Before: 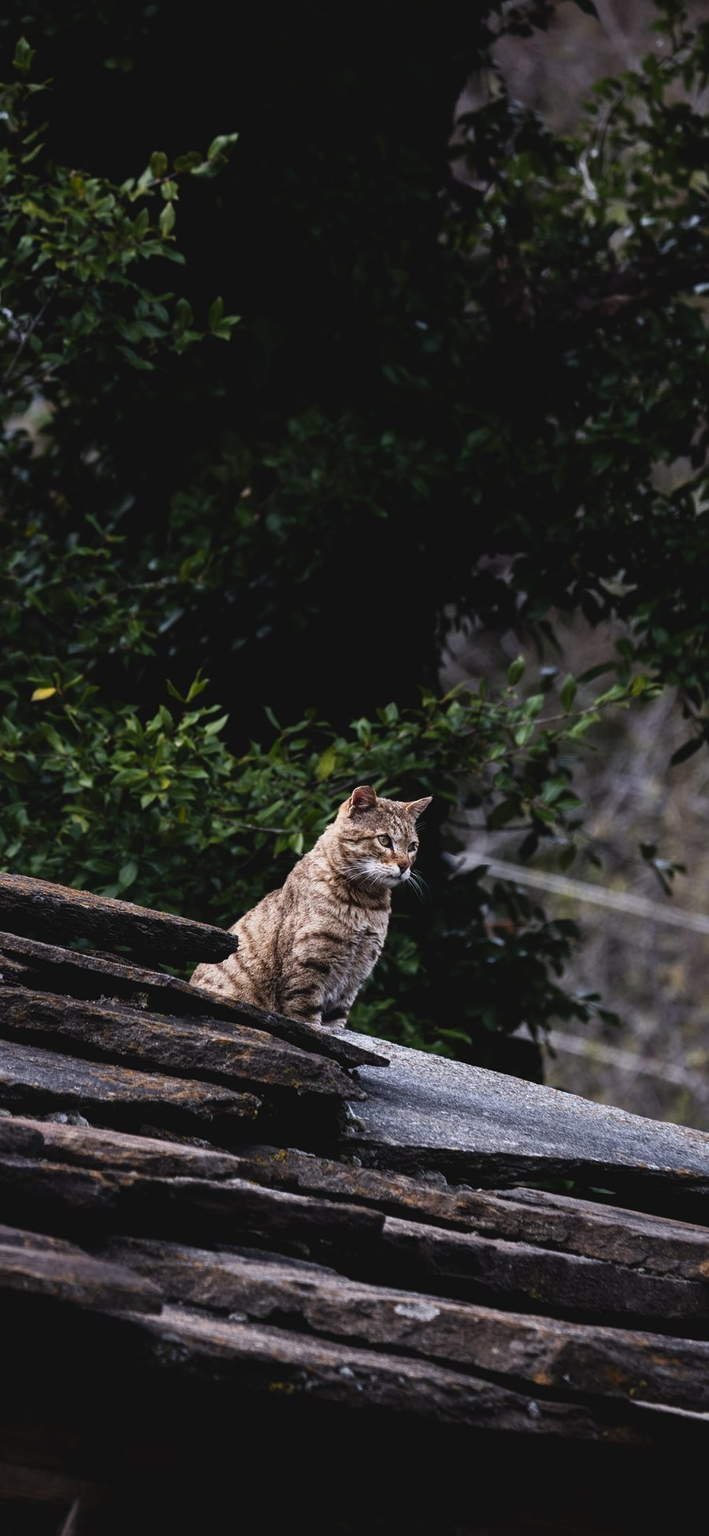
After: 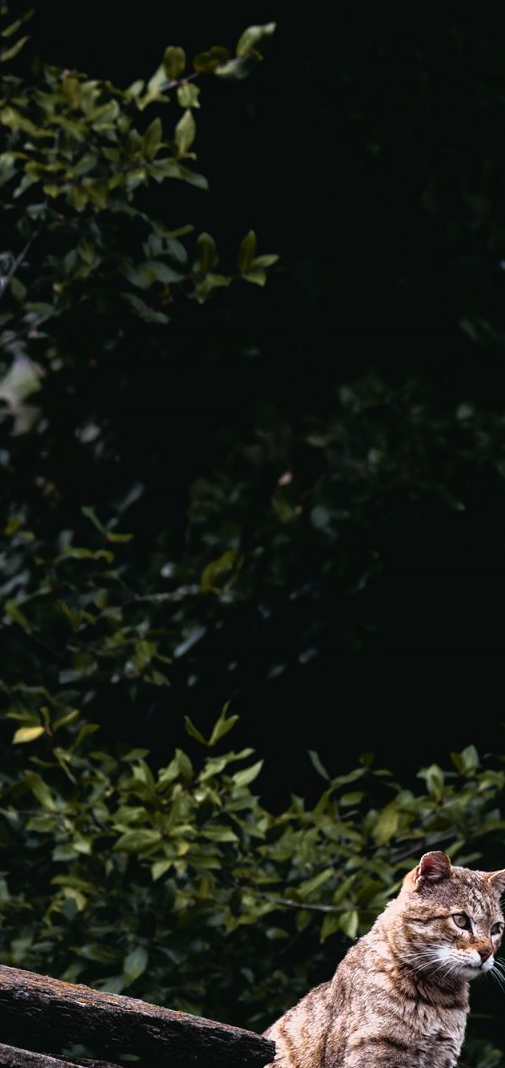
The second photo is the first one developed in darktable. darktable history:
crop and rotate: left 3.061%, top 7.501%, right 40.764%, bottom 37.689%
tone curve: curves: ch0 [(0, 0) (0.105, 0.068) (0.181, 0.185) (0.28, 0.291) (0.384, 0.404) (0.485, 0.531) (0.638, 0.681) (0.795, 0.879) (1, 0.977)]; ch1 [(0, 0) (0.161, 0.092) (0.35, 0.33) (0.379, 0.401) (0.456, 0.469) (0.504, 0.5) (0.512, 0.514) (0.58, 0.597) (0.635, 0.646) (1, 1)]; ch2 [(0, 0) (0.371, 0.362) (0.437, 0.437) (0.5, 0.5) (0.53, 0.523) (0.56, 0.58) (0.622, 0.606) (1, 1)], color space Lab, independent channels, preserve colors none
exposure: compensate highlight preservation false
